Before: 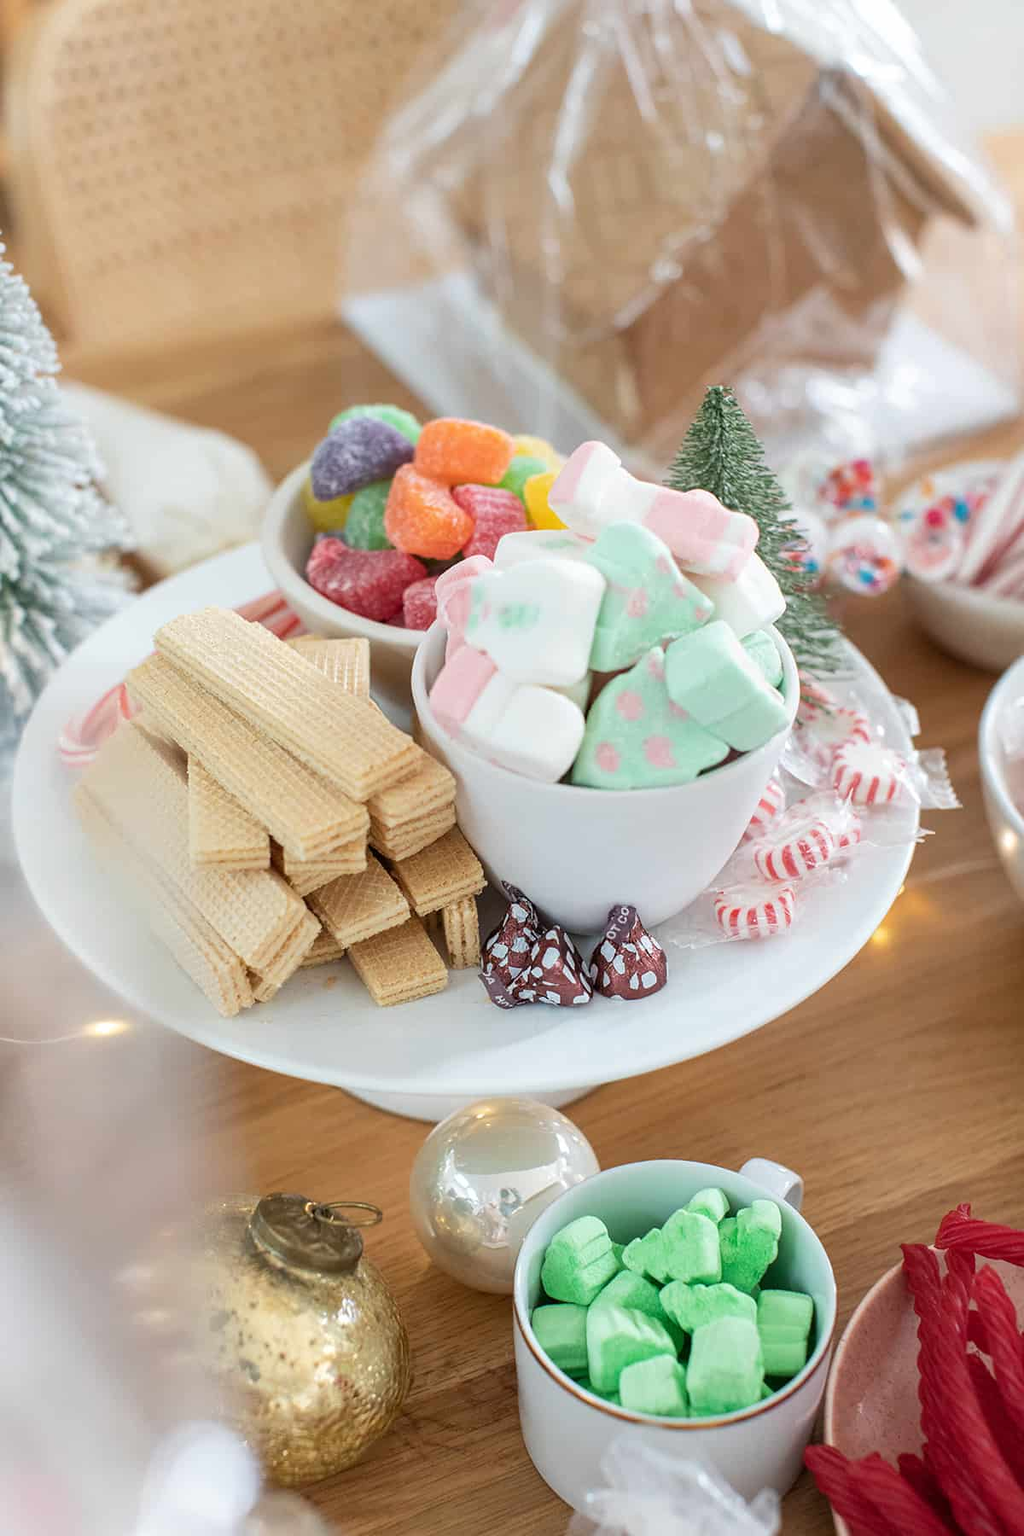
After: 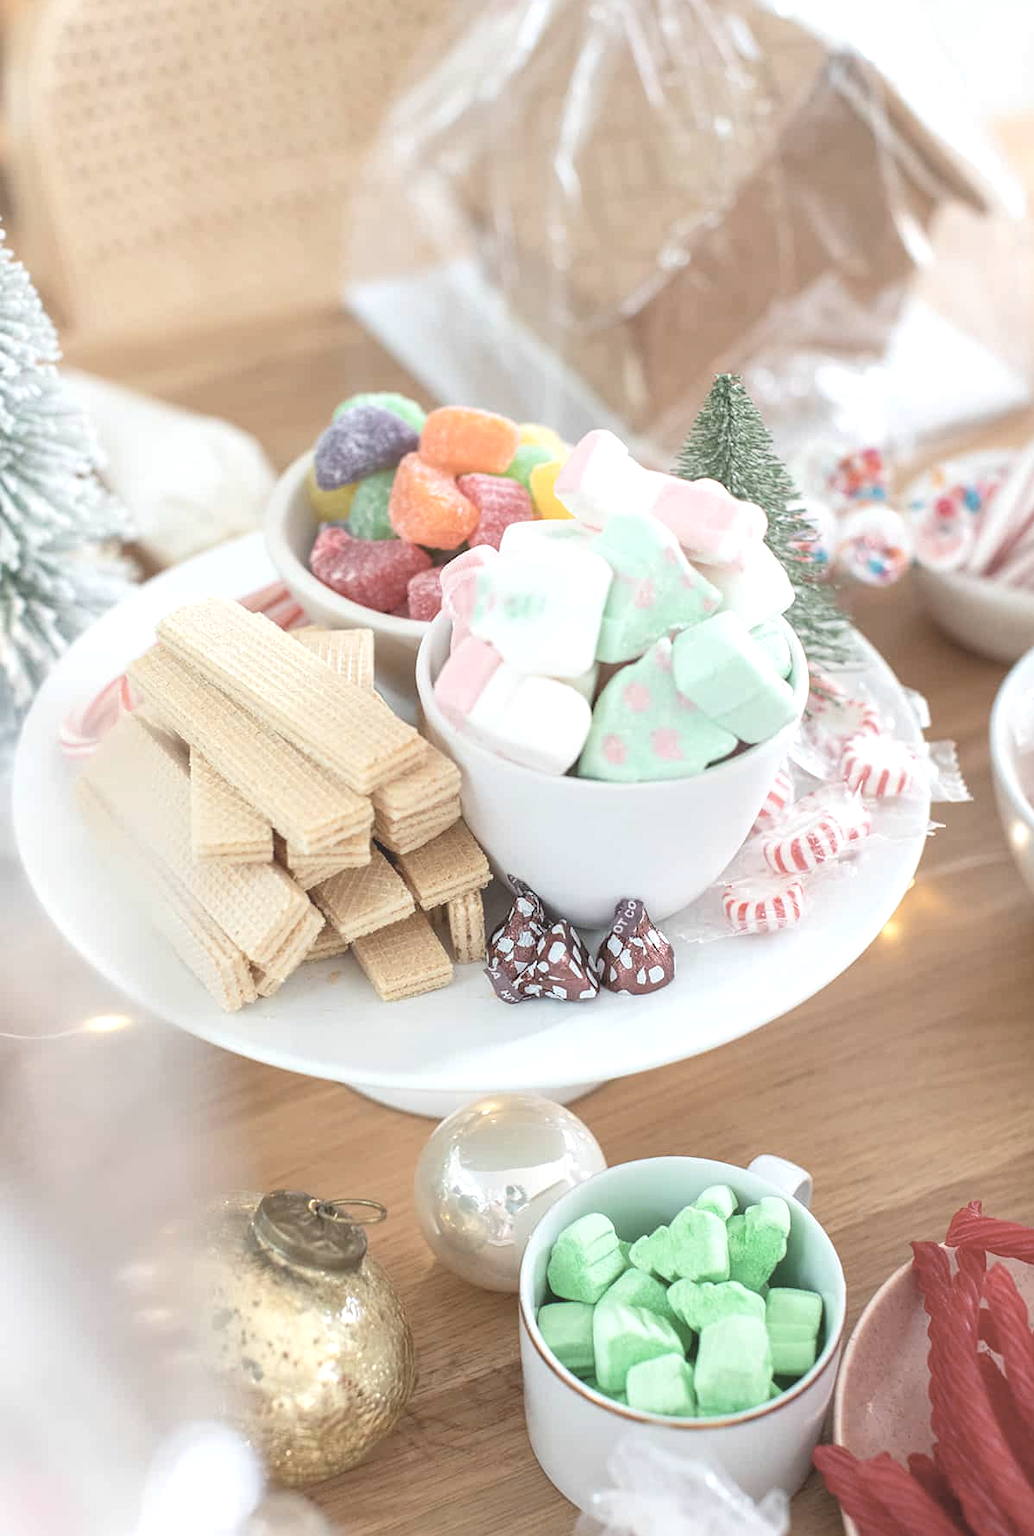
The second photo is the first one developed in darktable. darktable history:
crop: top 1.058%, right 0.069%
contrast brightness saturation: contrast -0.262, saturation -0.446
exposure: exposure 1.001 EV, compensate exposure bias true, compensate highlight preservation false
